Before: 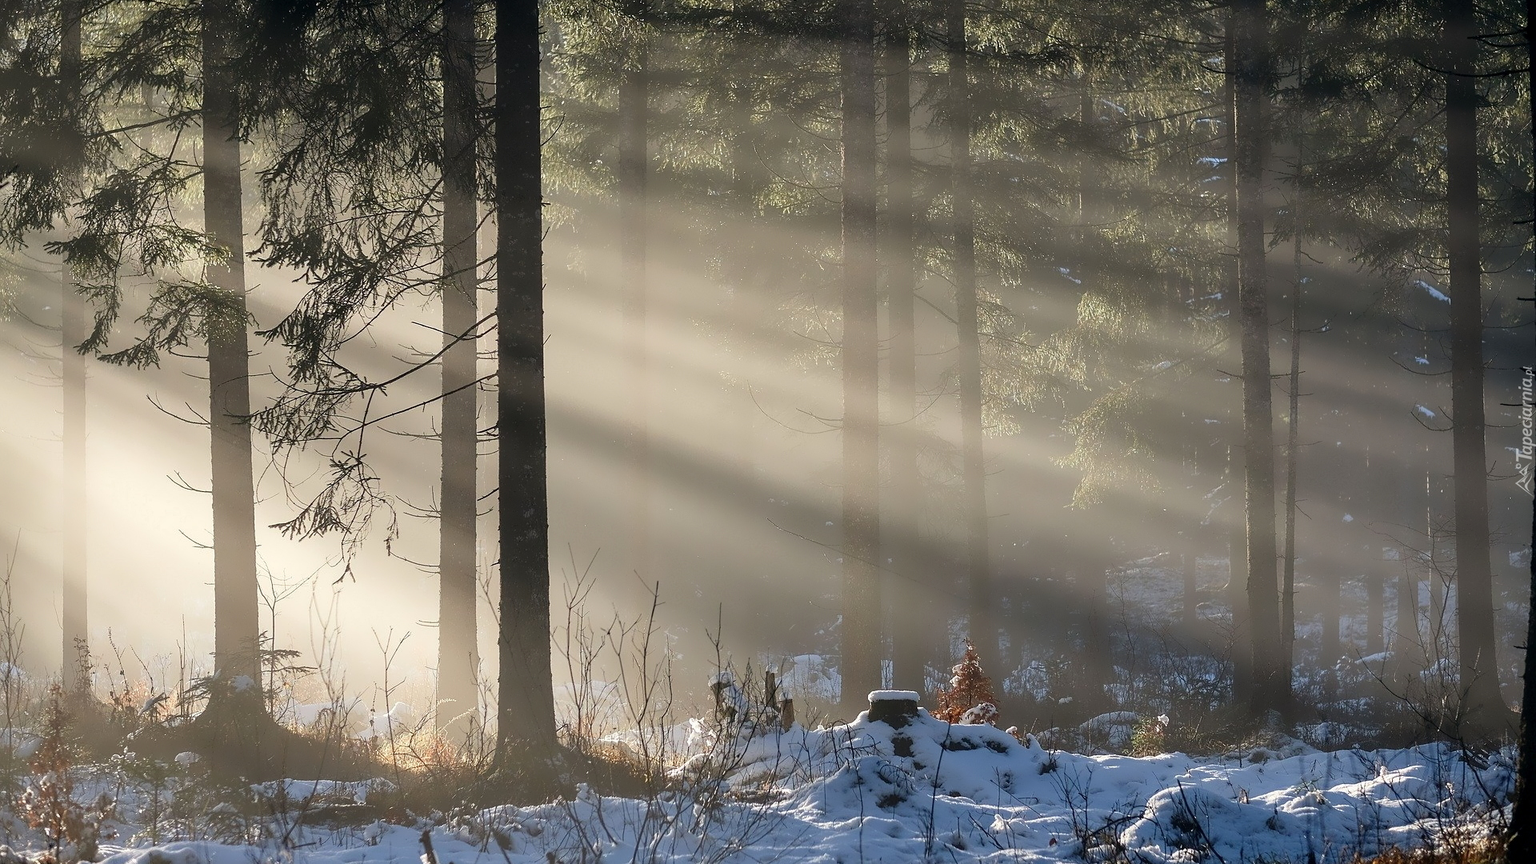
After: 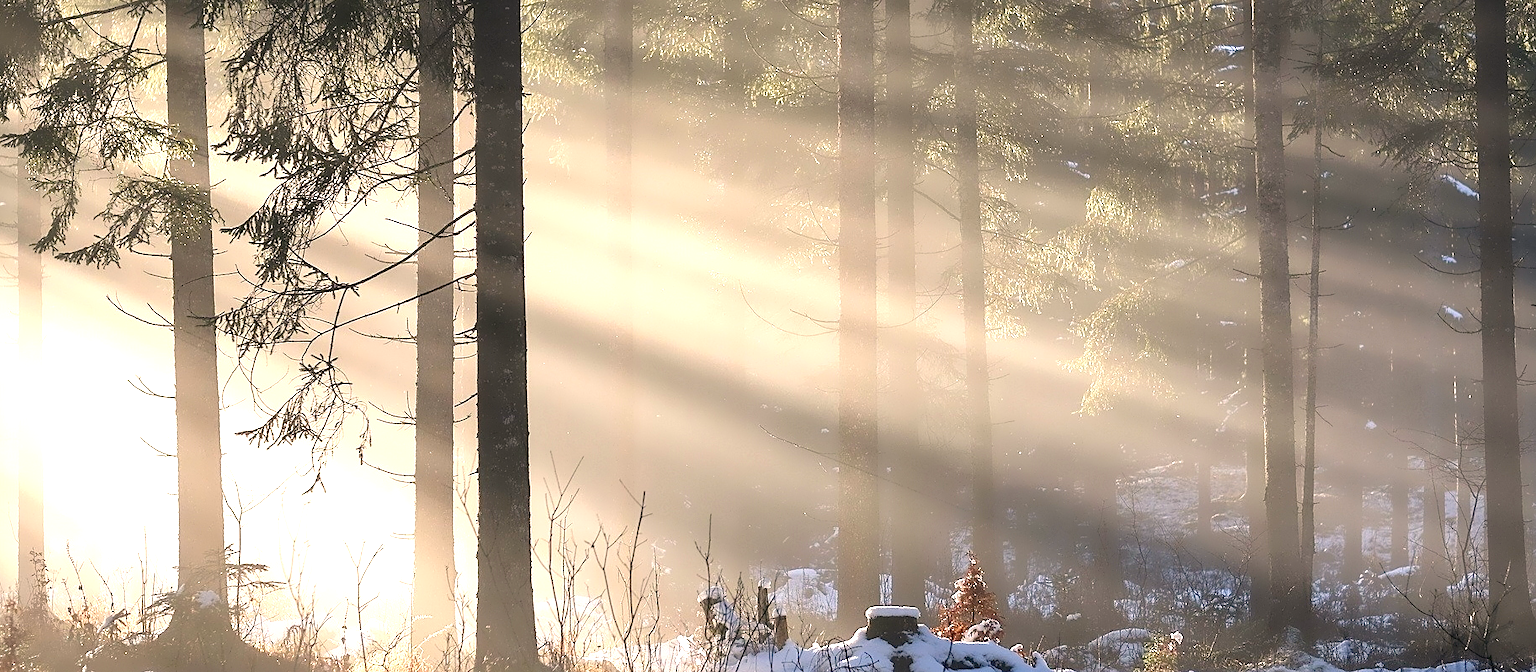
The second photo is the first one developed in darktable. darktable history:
crop and rotate: left 2.991%, top 13.302%, right 1.981%, bottom 12.636%
exposure: exposure 1 EV, compensate highlight preservation false
color correction: highlights a* 5.81, highlights b* 4.84
sharpen: amount 0.2
